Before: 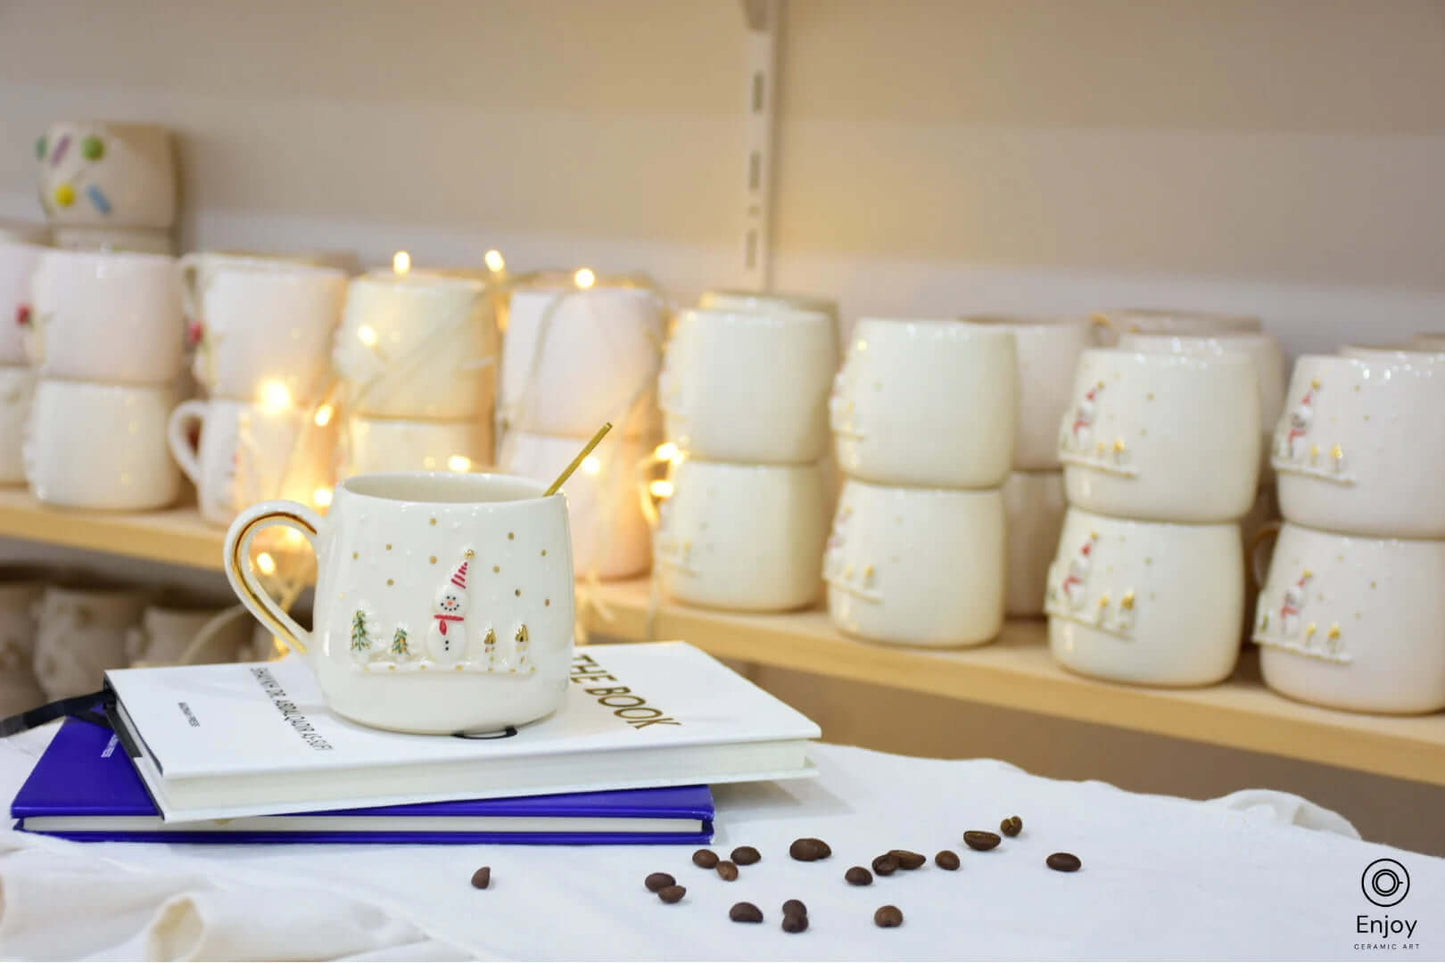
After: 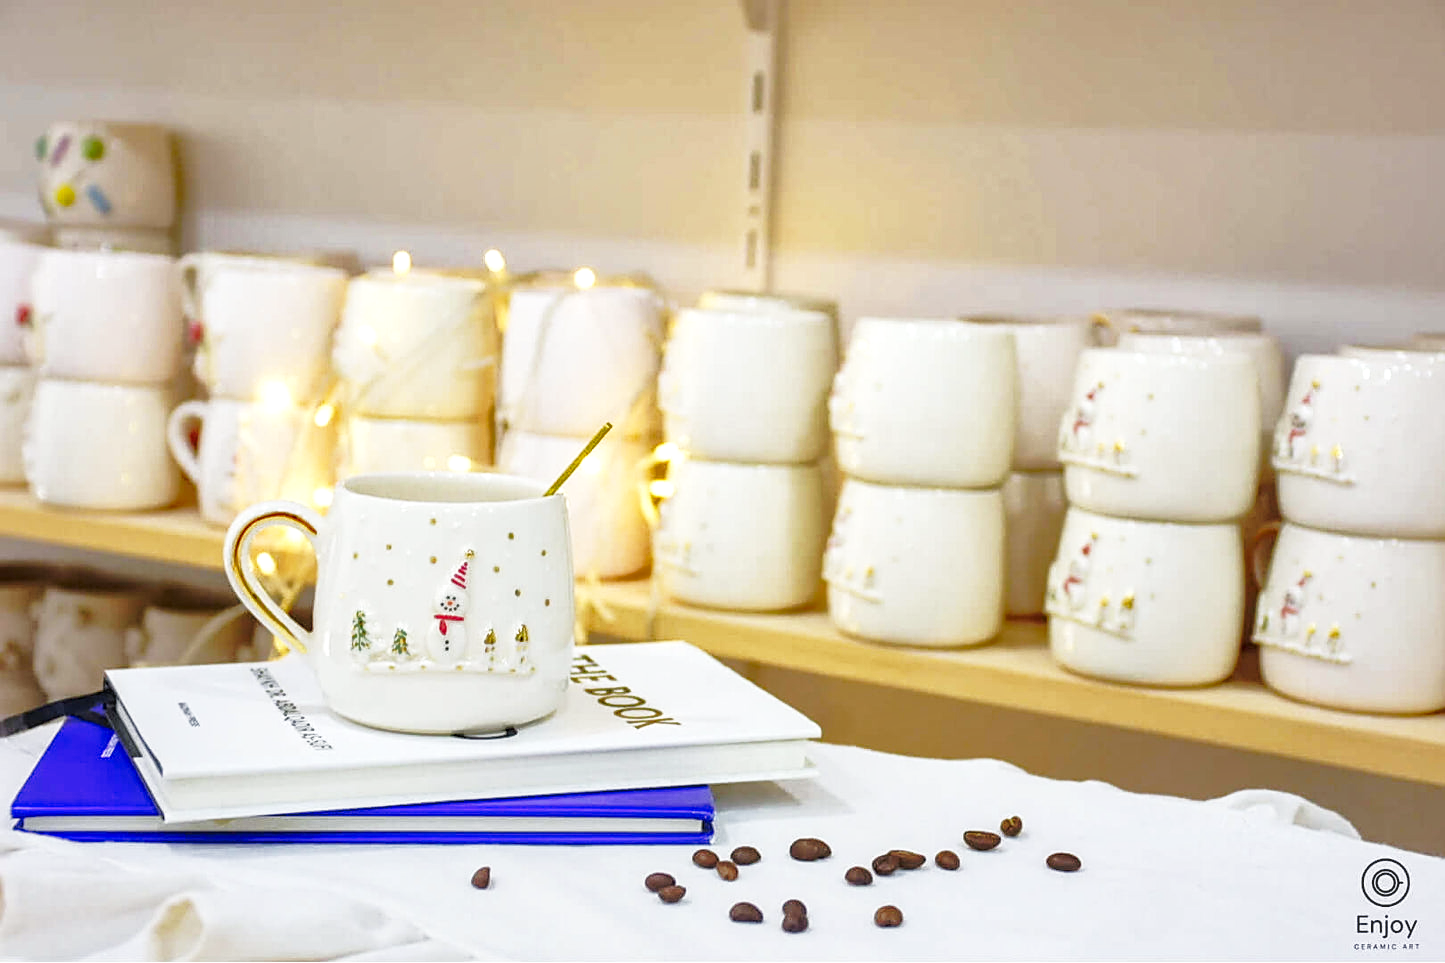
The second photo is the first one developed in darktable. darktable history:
local contrast: on, module defaults
shadows and highlights: on, module defaults
base curve: curves: ch0 [(0, 0) (0.036, 0.037) (0.121, 0.228) (0.46, 0.76) (0.859, 0.983) (1, 1)], exposure shift 0.01, preserve colors none
sharpen: on, module defaults
